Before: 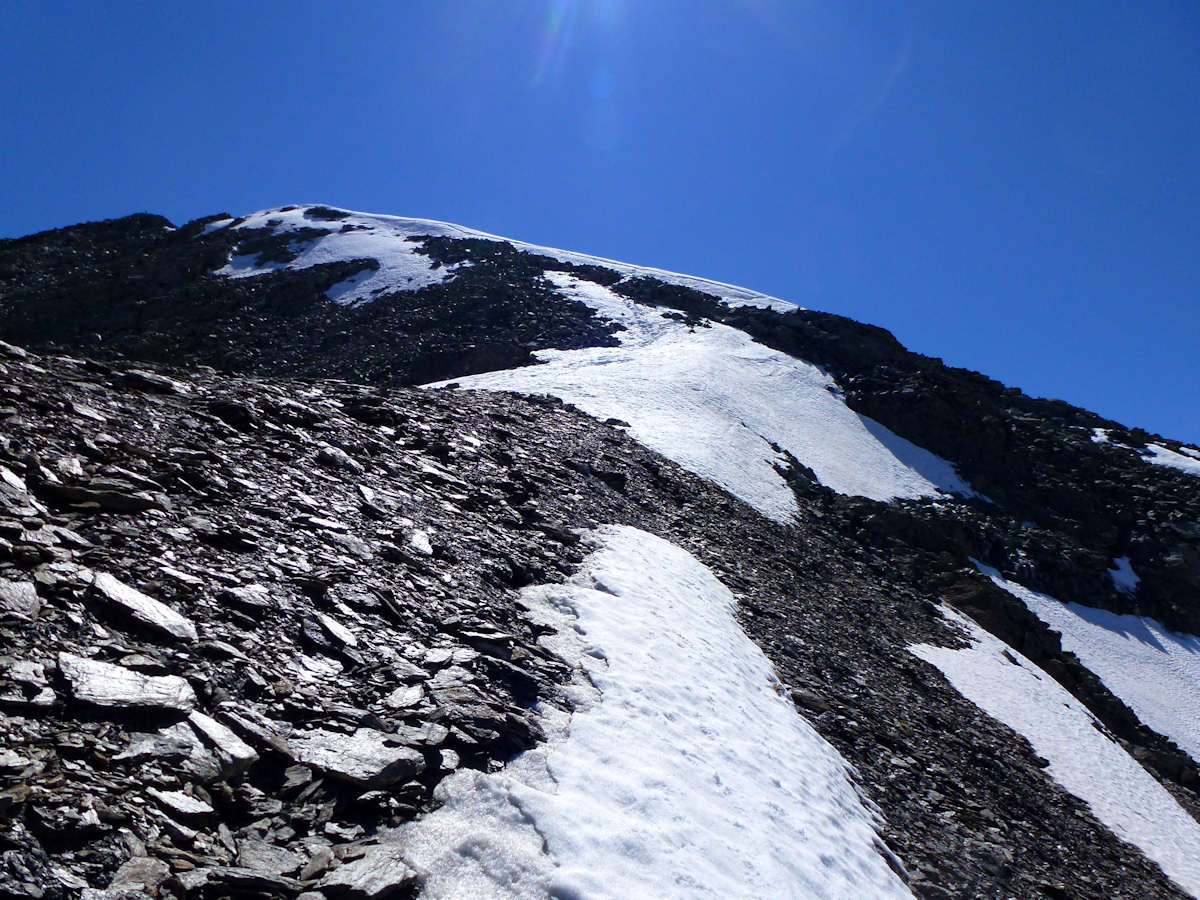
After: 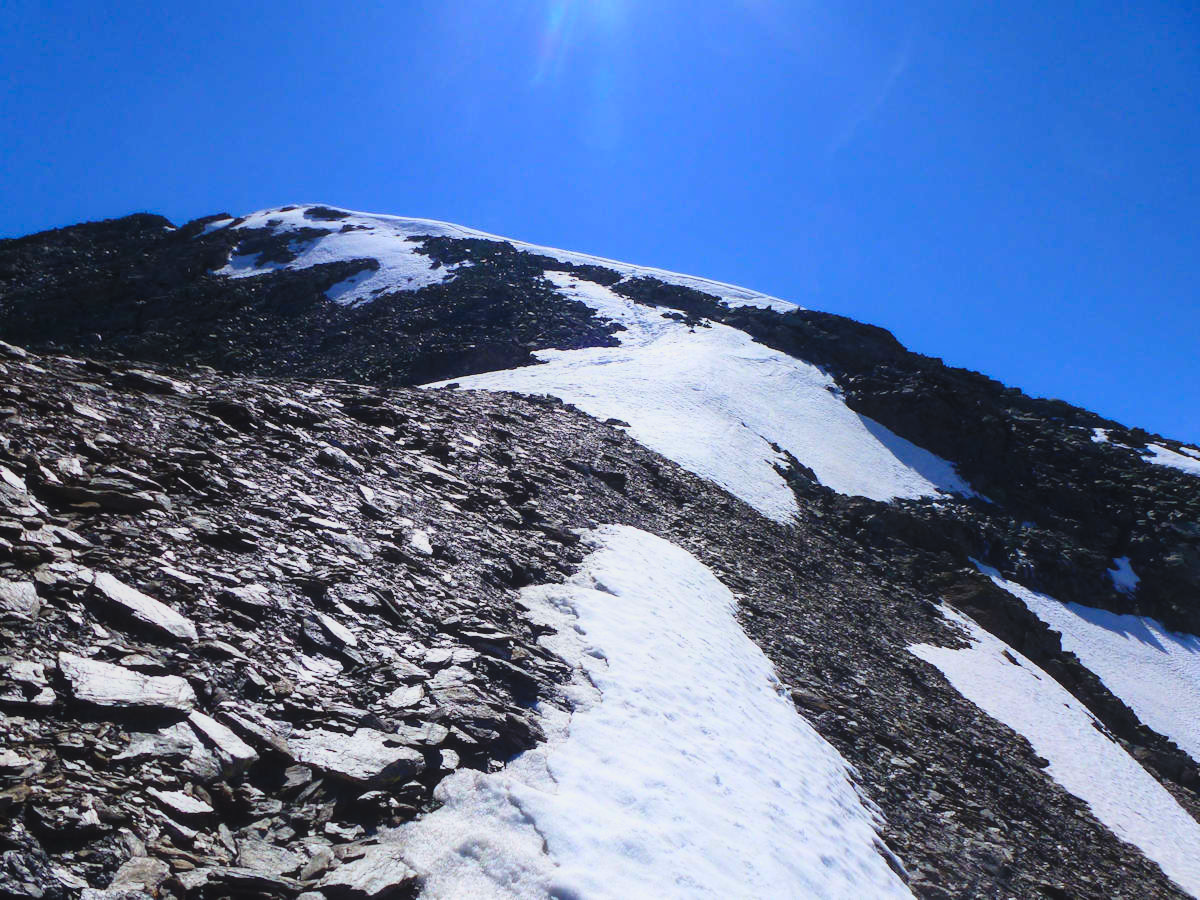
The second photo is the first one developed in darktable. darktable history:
local contrast: detail 109%
contrast equalizer: y [[0.5, 0.542, 0.583, 0.625, 0.667, 0.708], [0.5 ×6], [0.5 ×6], [0 ×6], [0 ×6]], mix -0.356
contrast brightness saturation: contrast 0.196, brightness 0.168, saturation 0.219
